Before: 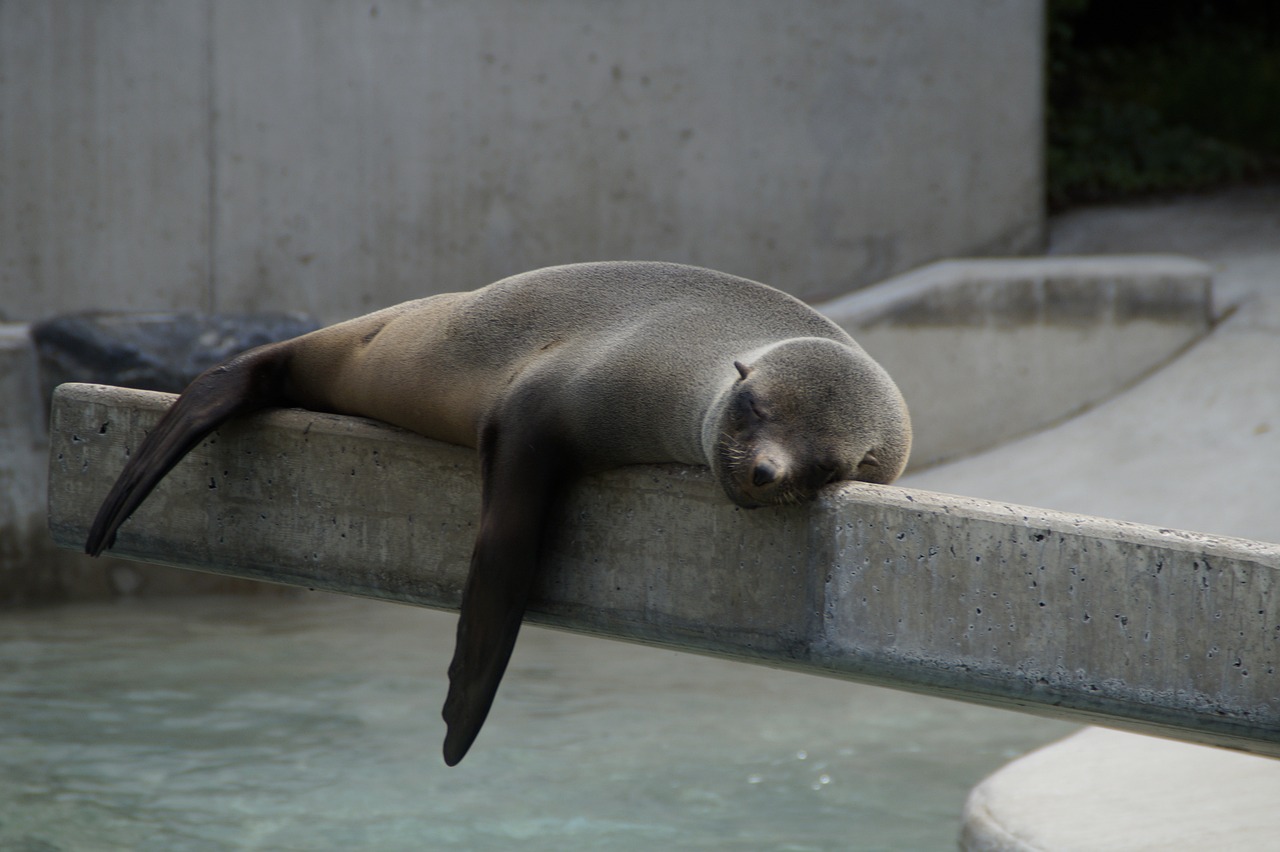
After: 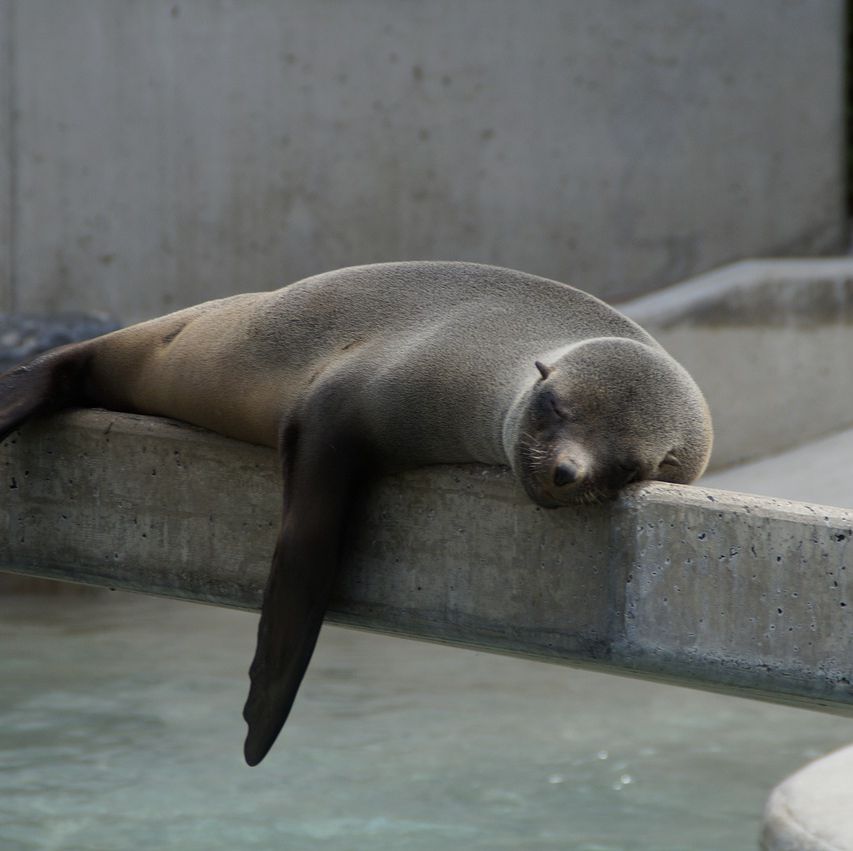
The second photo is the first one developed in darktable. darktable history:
crop and rotate: left 15.576%, right 17.732%
